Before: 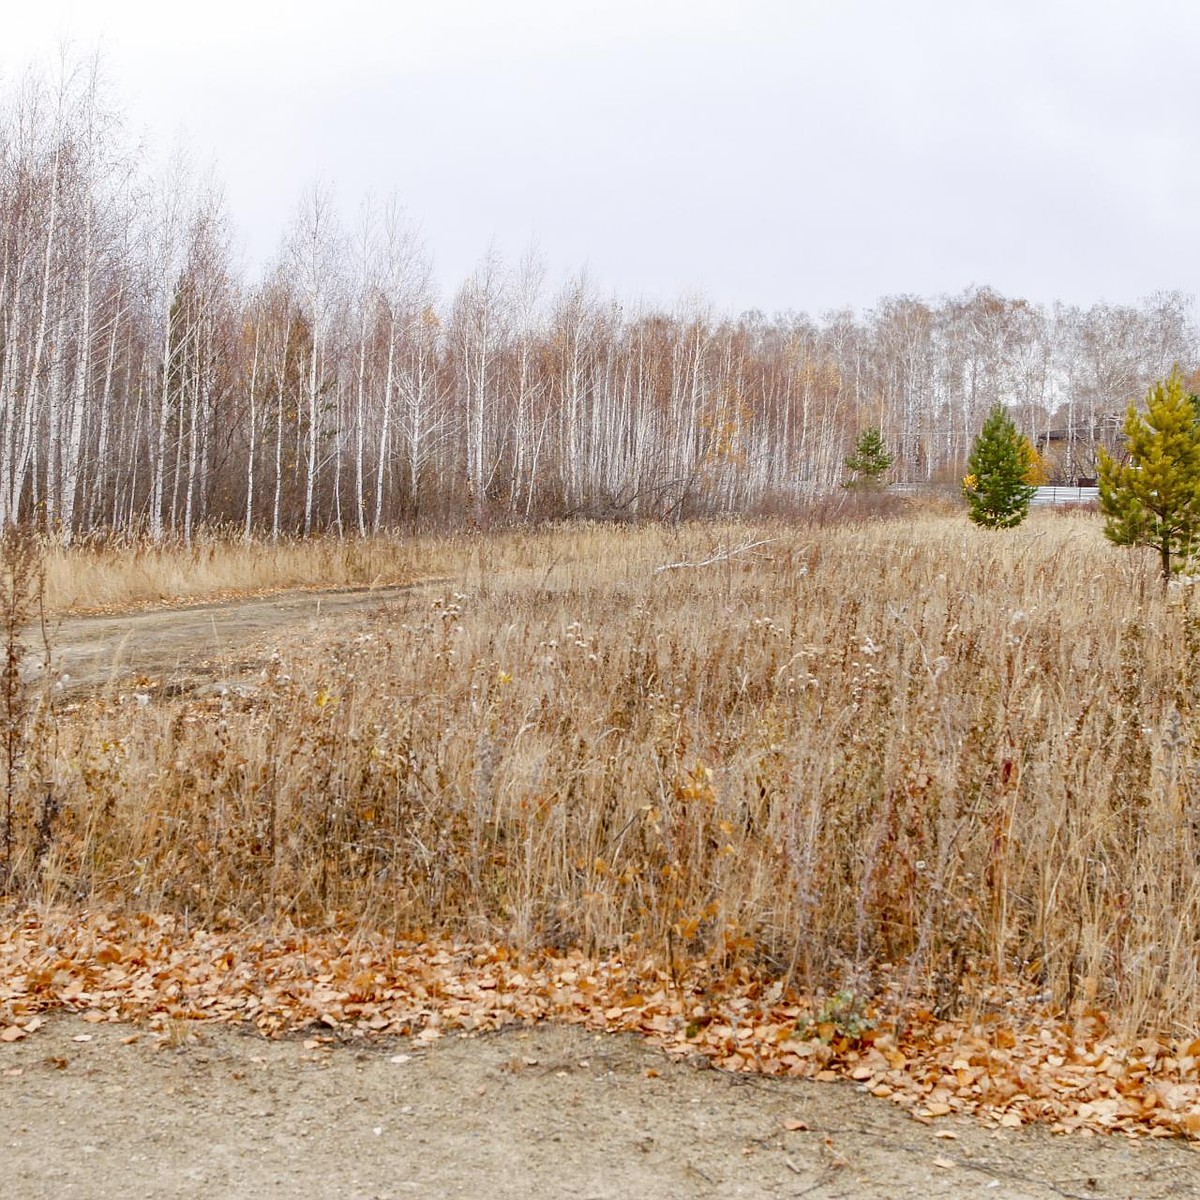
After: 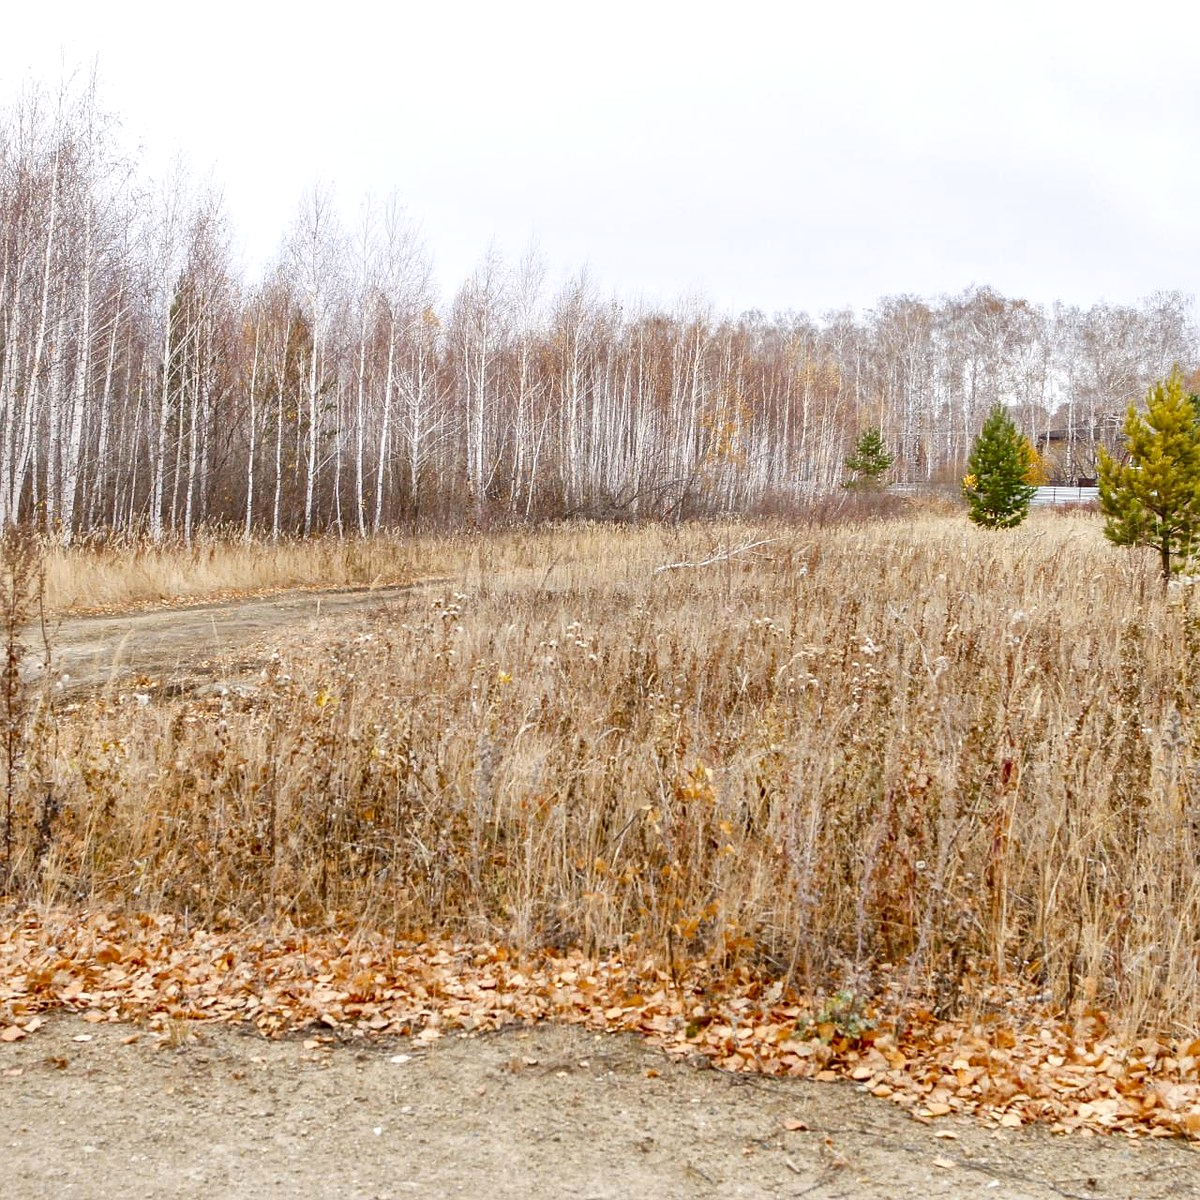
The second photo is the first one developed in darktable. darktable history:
levels: levels [0, 0.476, 0.951]
local contrast: mode bilateral grid, contrast 21, coarseness 49, detail 120%, midtone range 0.2
